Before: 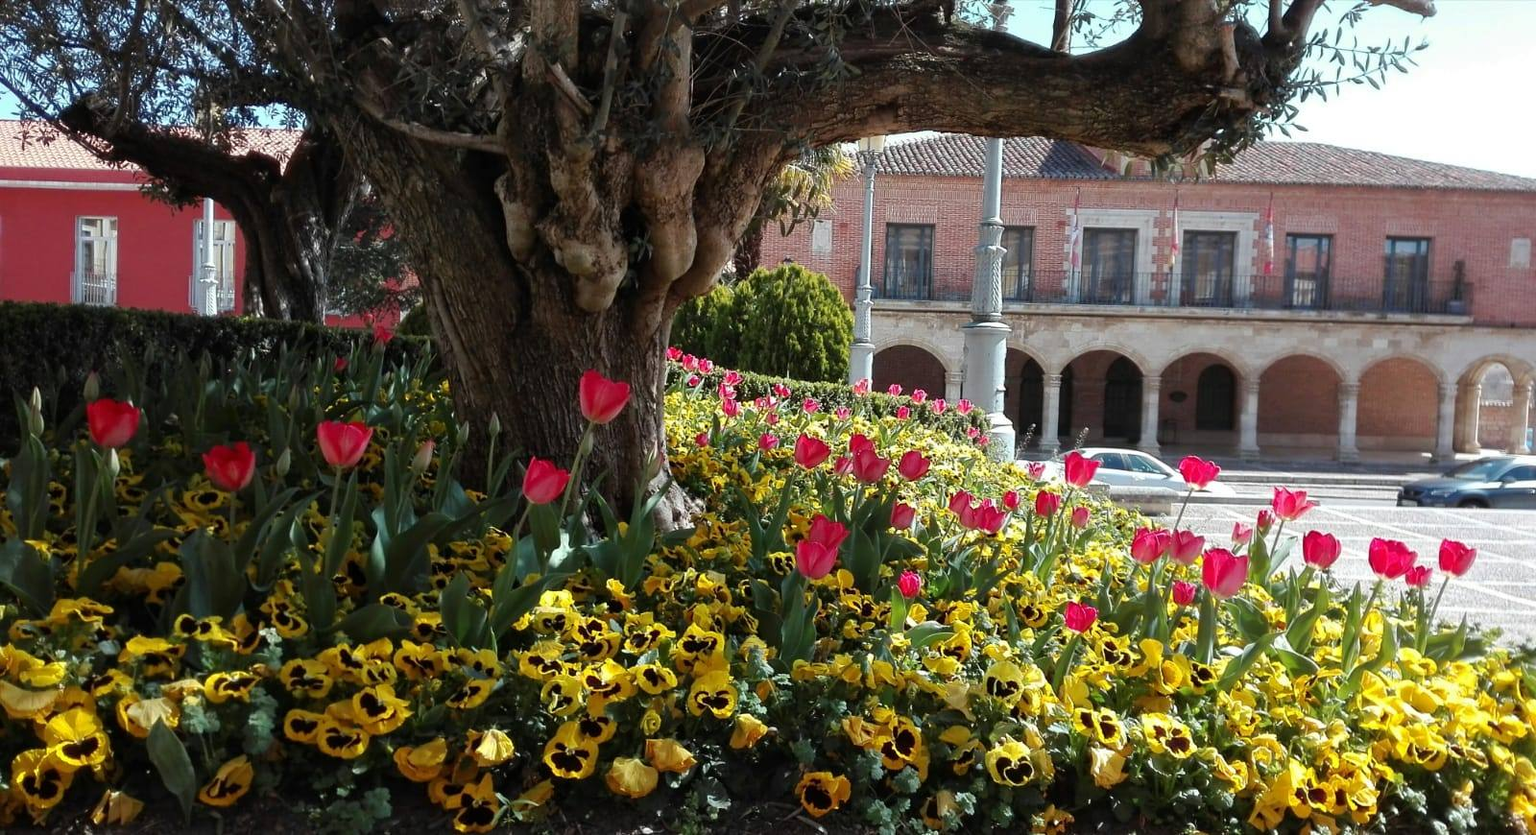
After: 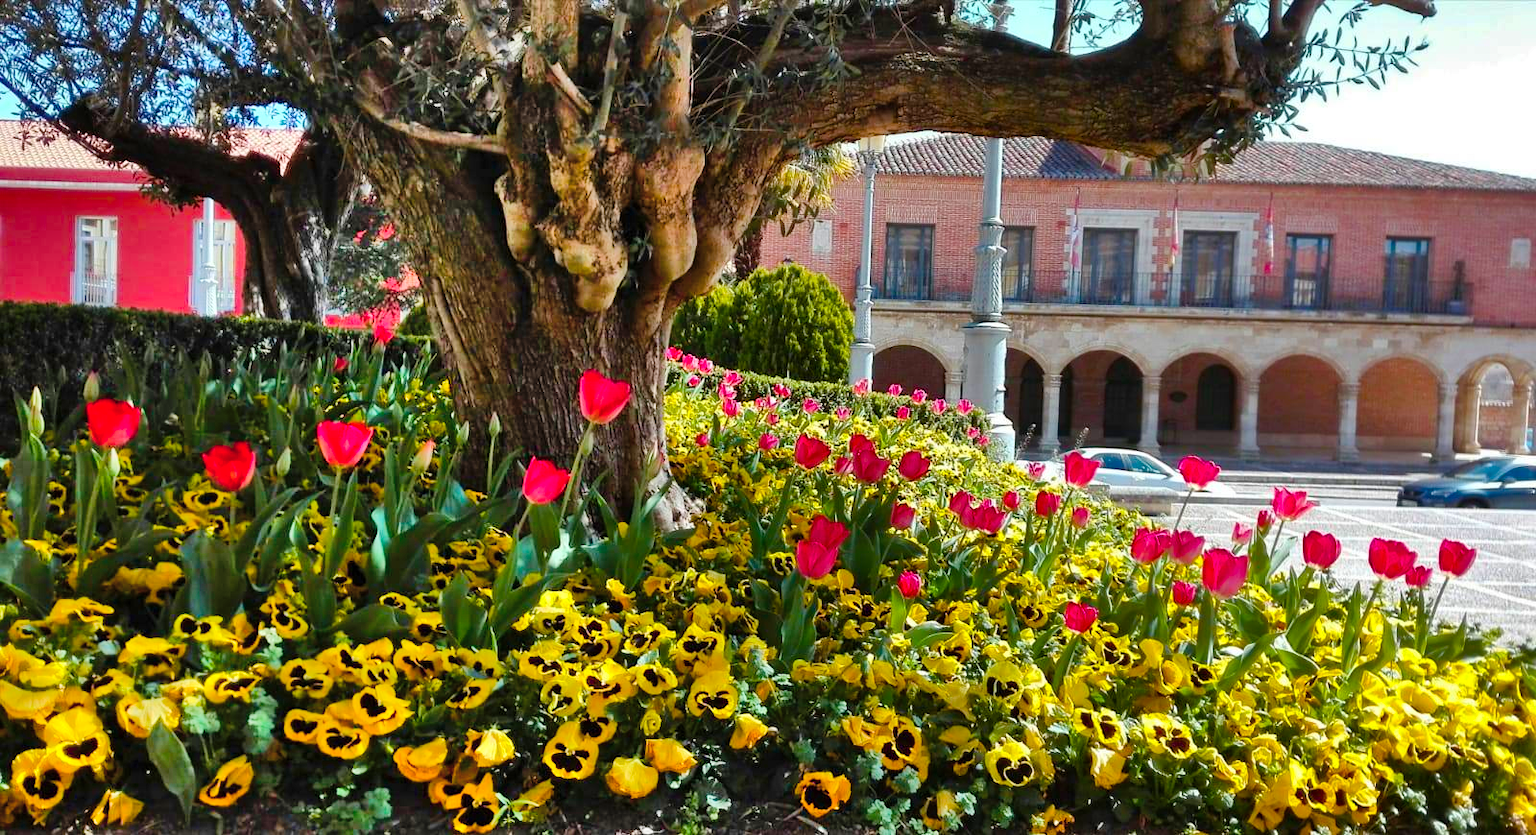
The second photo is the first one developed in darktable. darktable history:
base curve: exposure shift 0, preserve colors none
exposure: compensate highlight preservation false
shadows and highlights: shadows 75, highlights -60.85, soften with gaussian
color balance rgb: perceptual saturation grading › global saturation 20%, perceptual saturation grading › highlights -25%, perceptual saturation grading › shadows 25%, global vibrance 50%
